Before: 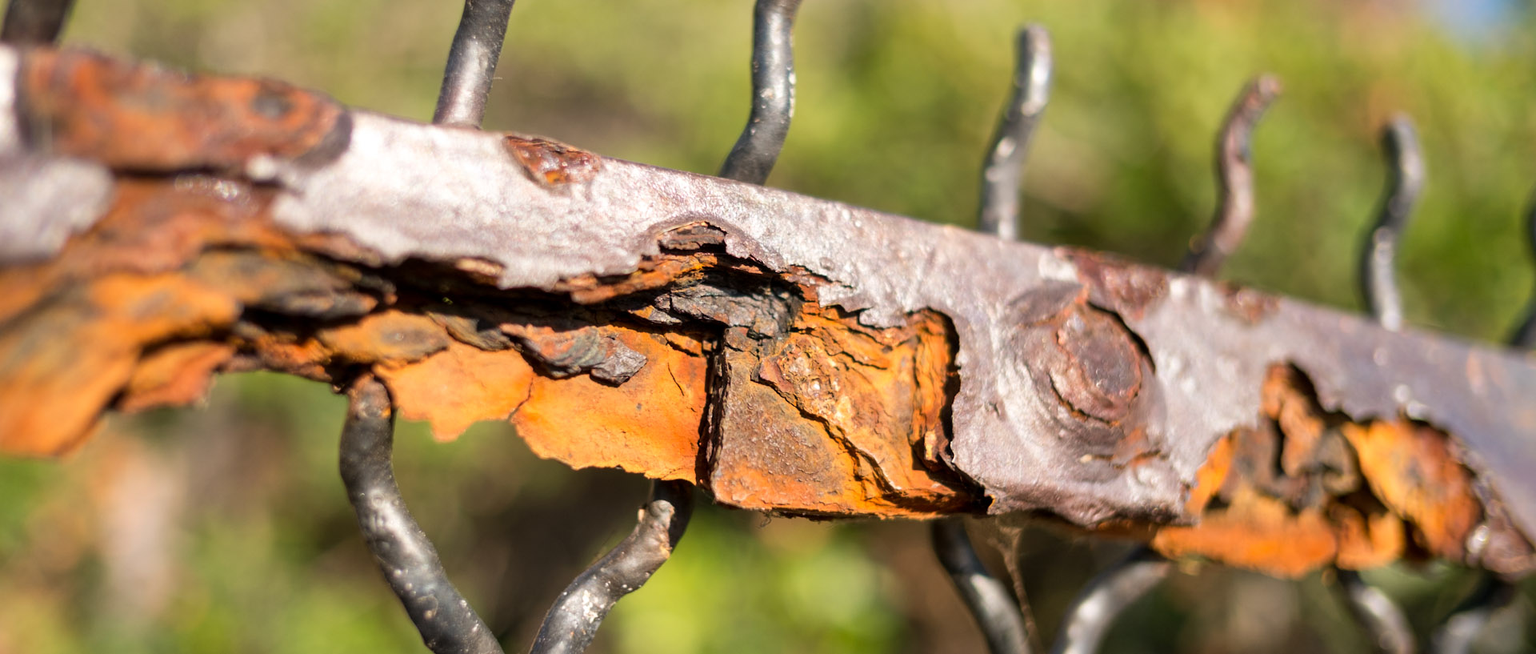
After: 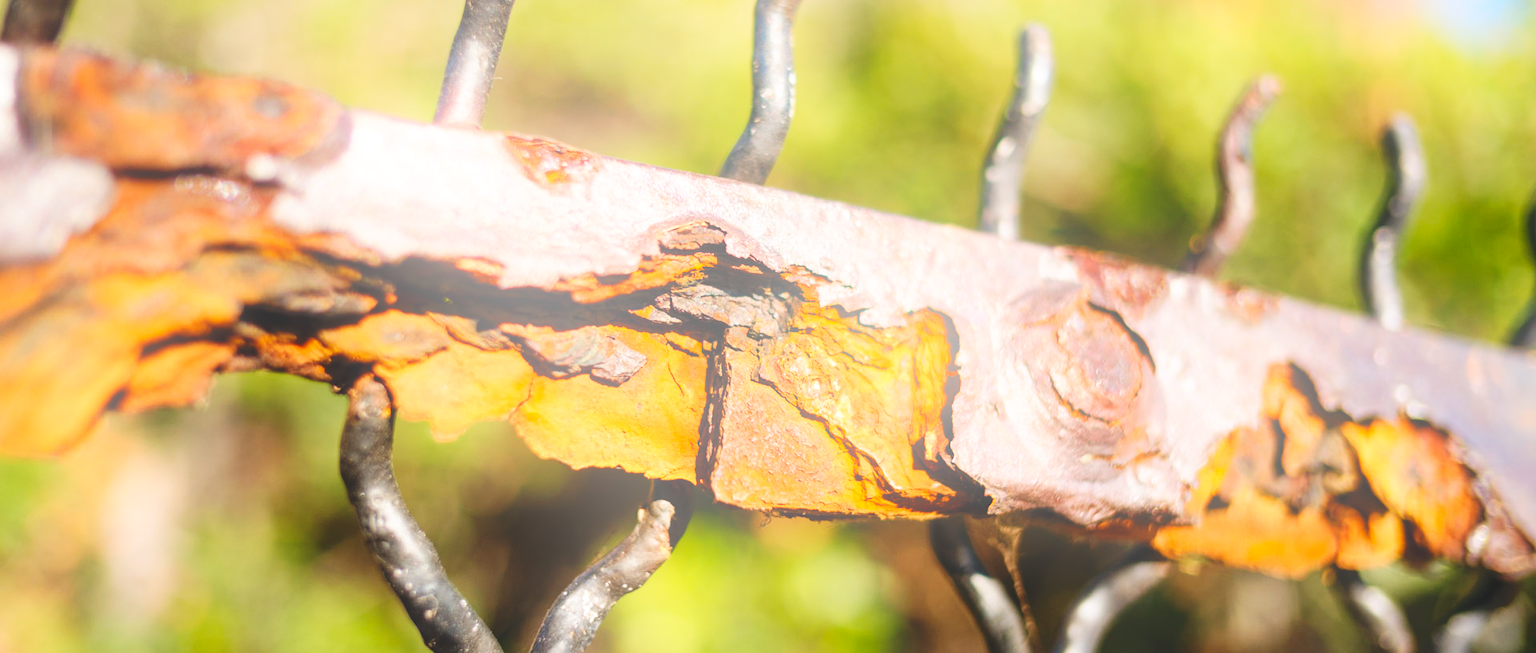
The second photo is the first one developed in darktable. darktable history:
base curve: curves: ch0 [(0, 0) (0.036, 0.025) (0.121, 0.166) (0.206, 0.329) (0.605, 0.79) (1, 1)], preserve colors none
bloom: on, module defaults
shadows and highlights: shadows 62.66, white point adjustment 0.37, highlights -34.44, compress 83.82%
